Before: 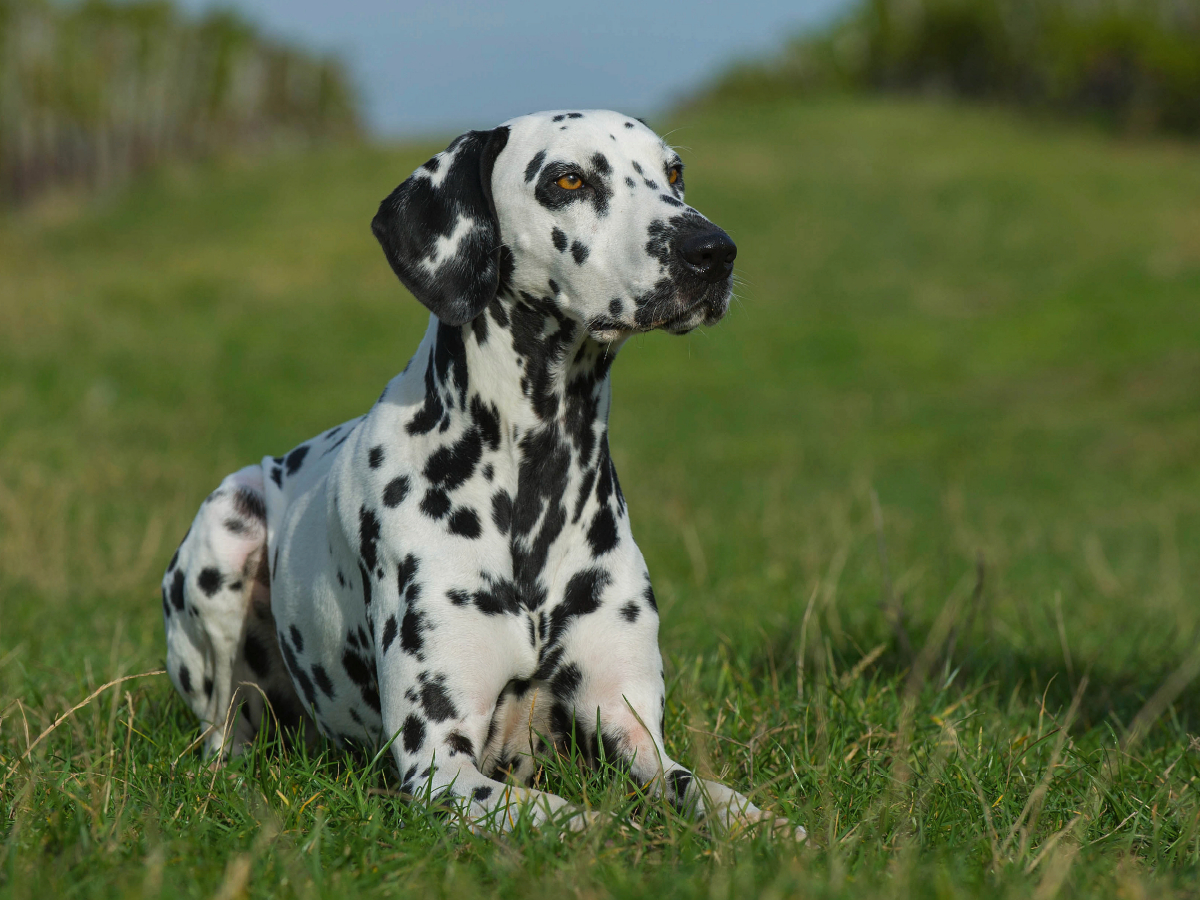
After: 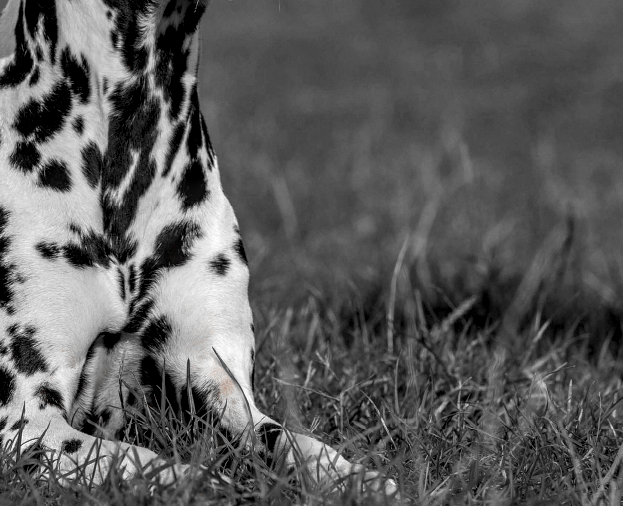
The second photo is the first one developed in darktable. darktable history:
color zones: curves: ch0 [(0, 0.352) (0.143, 0.407) (0.286, 0.386) (0.429, 0.431) (0.571, 0.829) (0.714, 0.853) (0.857, 0.833) (1, 0.352)]; ch1 [(0, 0.604) (0.072, 0.726) (0.096, 0.608) (0.205, 0.007) (0.571, -0.006) (0.839, -0.013) (0.857, -0.012) (1, 0.604)]
crop: left 34.201%, top 38.573%, right 13.85%, bottom 5.18%
exposure: black level correction 0.008, exposure 0.098 EV, compensate highlight preservation false
contrast brightness saturation: saturation -0.045
local contrast: highlights 3%, shadows 1%, detail 182%
